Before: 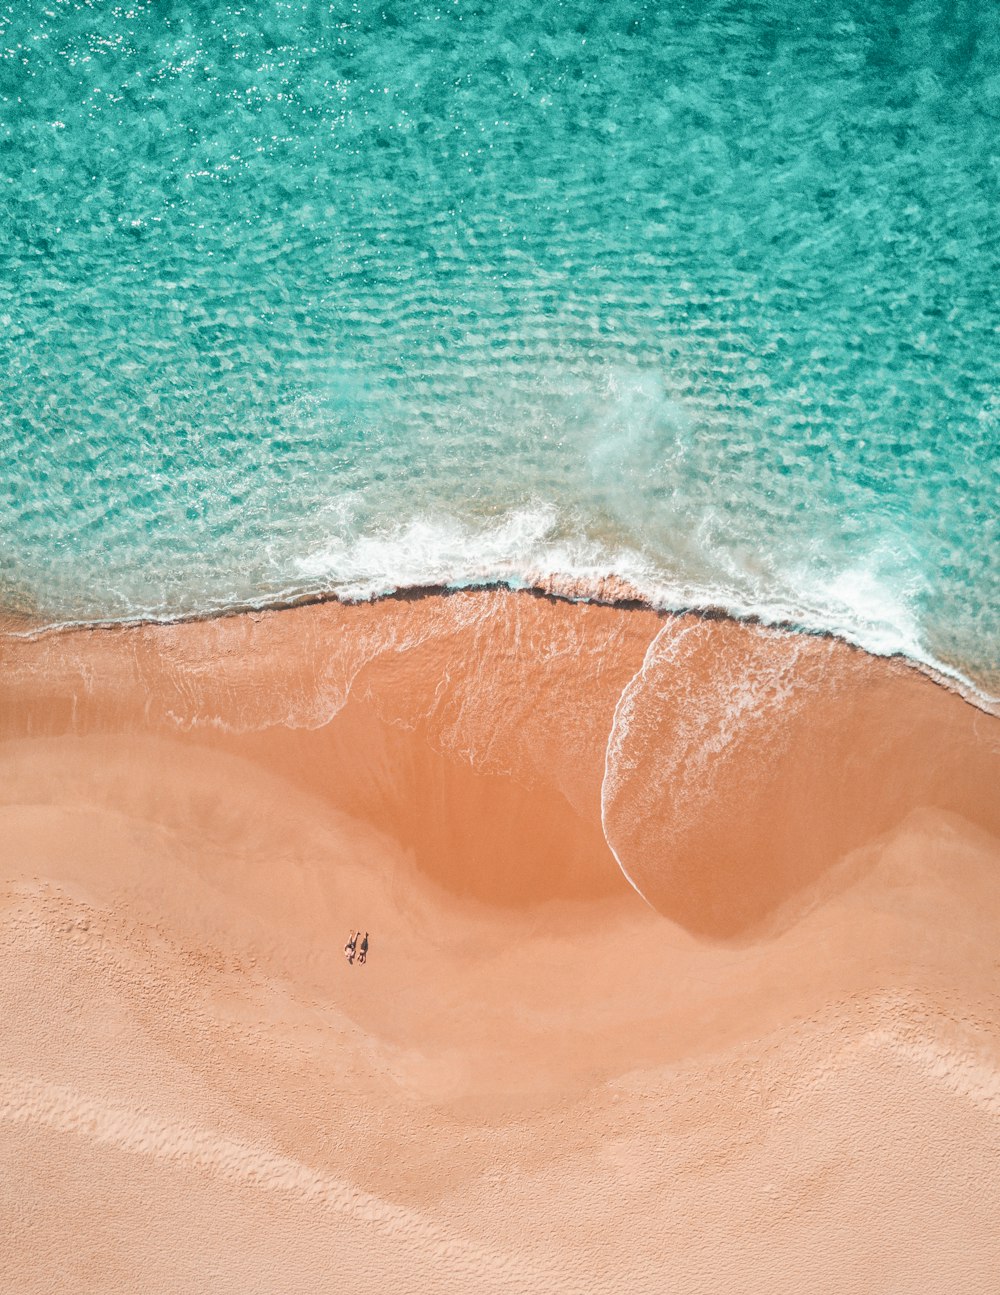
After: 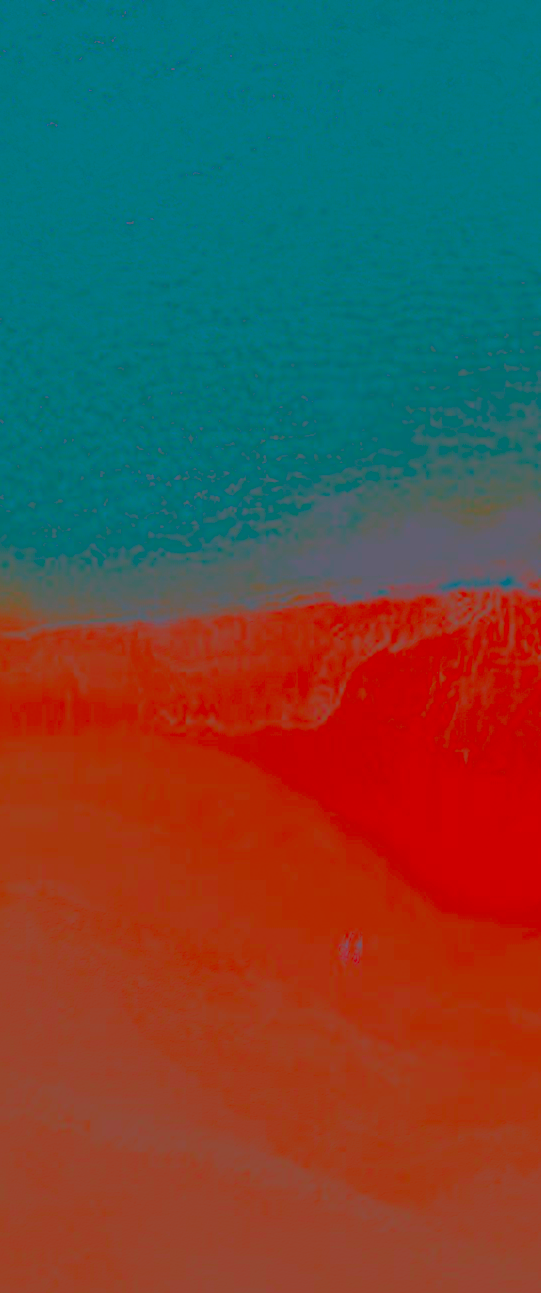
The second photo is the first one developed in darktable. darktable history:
contrast brightness saturation: contrast -0.987, brightness -0.167, saturation 0.761
crop: left 0.66%, right 45.15%, bottom 0.084%
sharpen: radius 2.555, amount 0.645
color correction: highlights a* 15.15, highlights b* -25.51
exposure: black level correction 0, exposure 1.179 EV, compensate highlight preservation false
